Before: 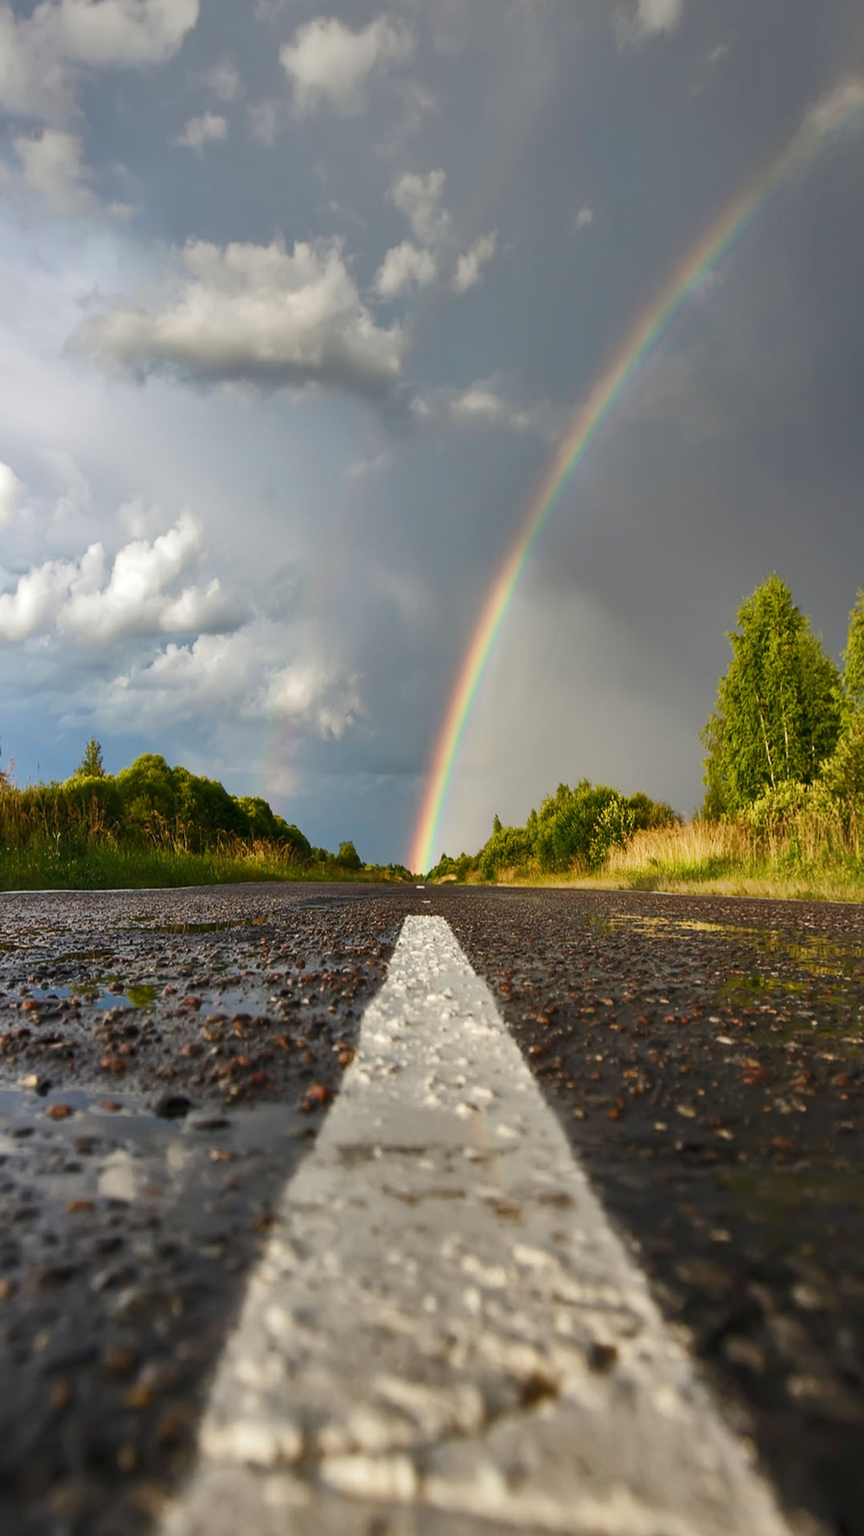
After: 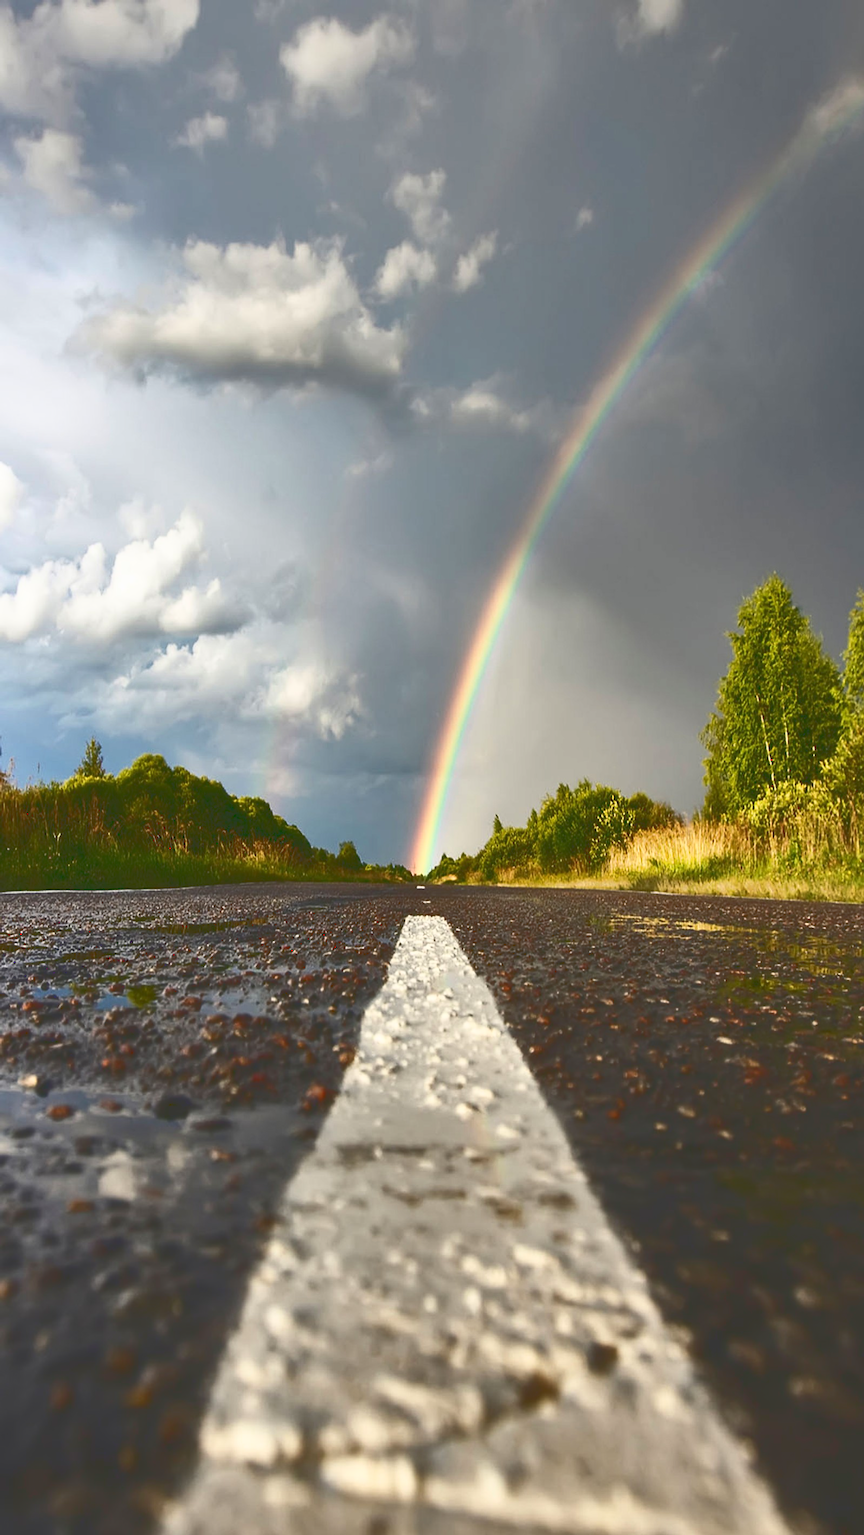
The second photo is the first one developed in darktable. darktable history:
base curve: curves: ch0 [(0, 0.036) (0.007, 0.037) (0.604, 0.887) (1, 1)]
sharpen: radius 1.504, amount 0.412, threshold 1.611
exposure: exposure -0.154 EV, compensate highlight preservation false
